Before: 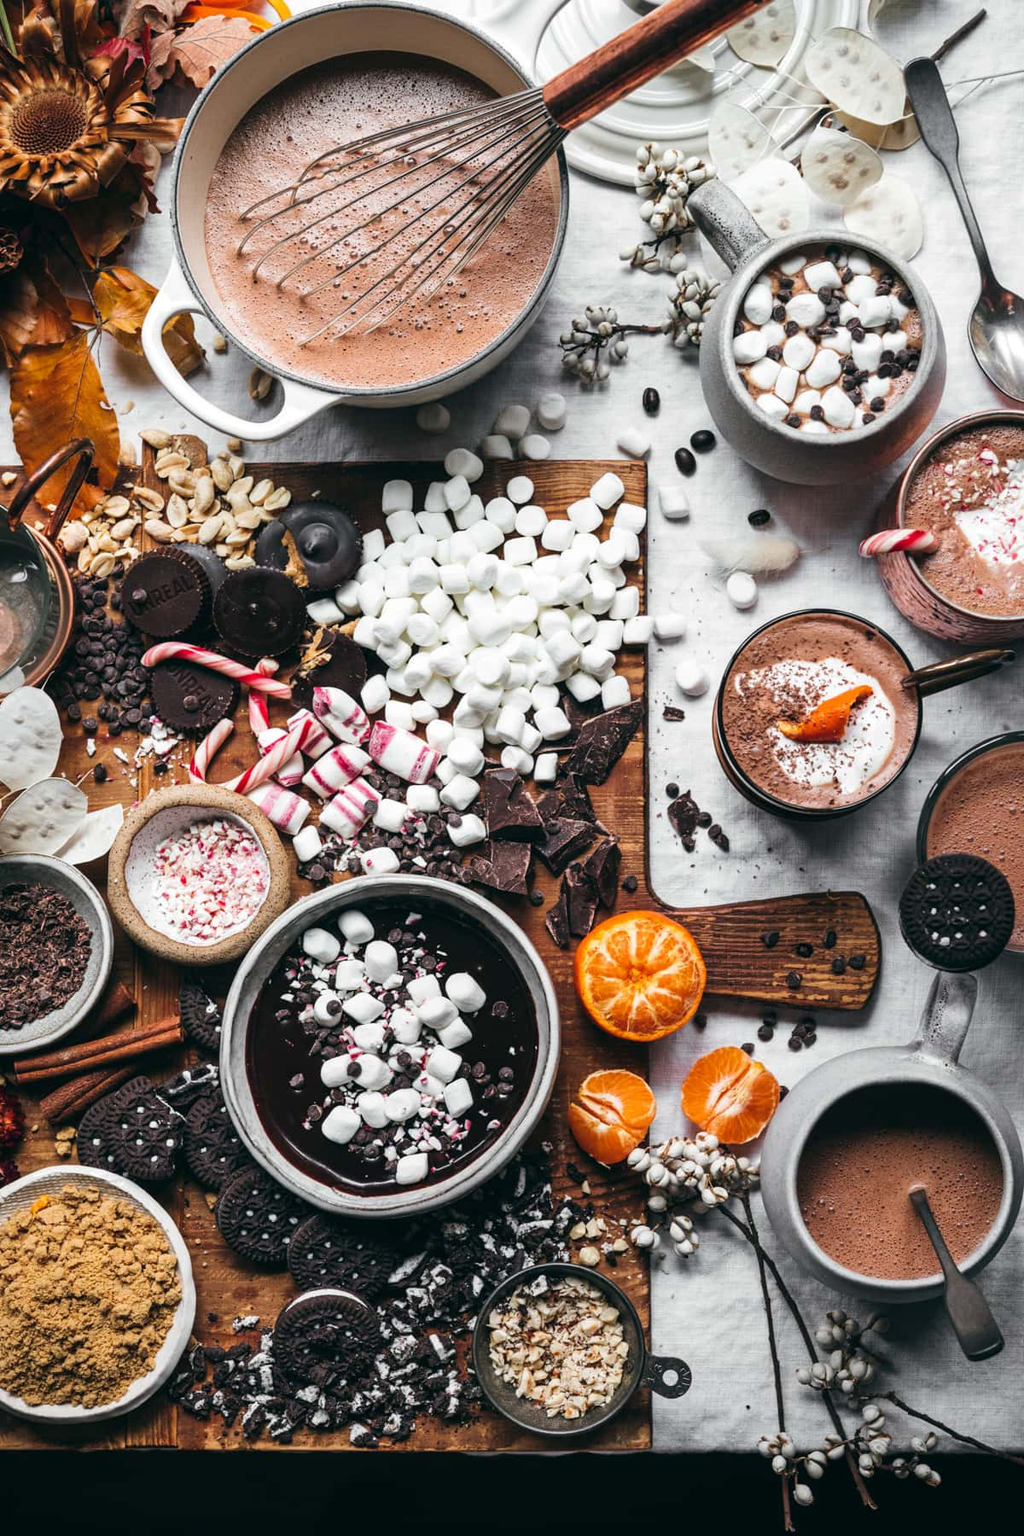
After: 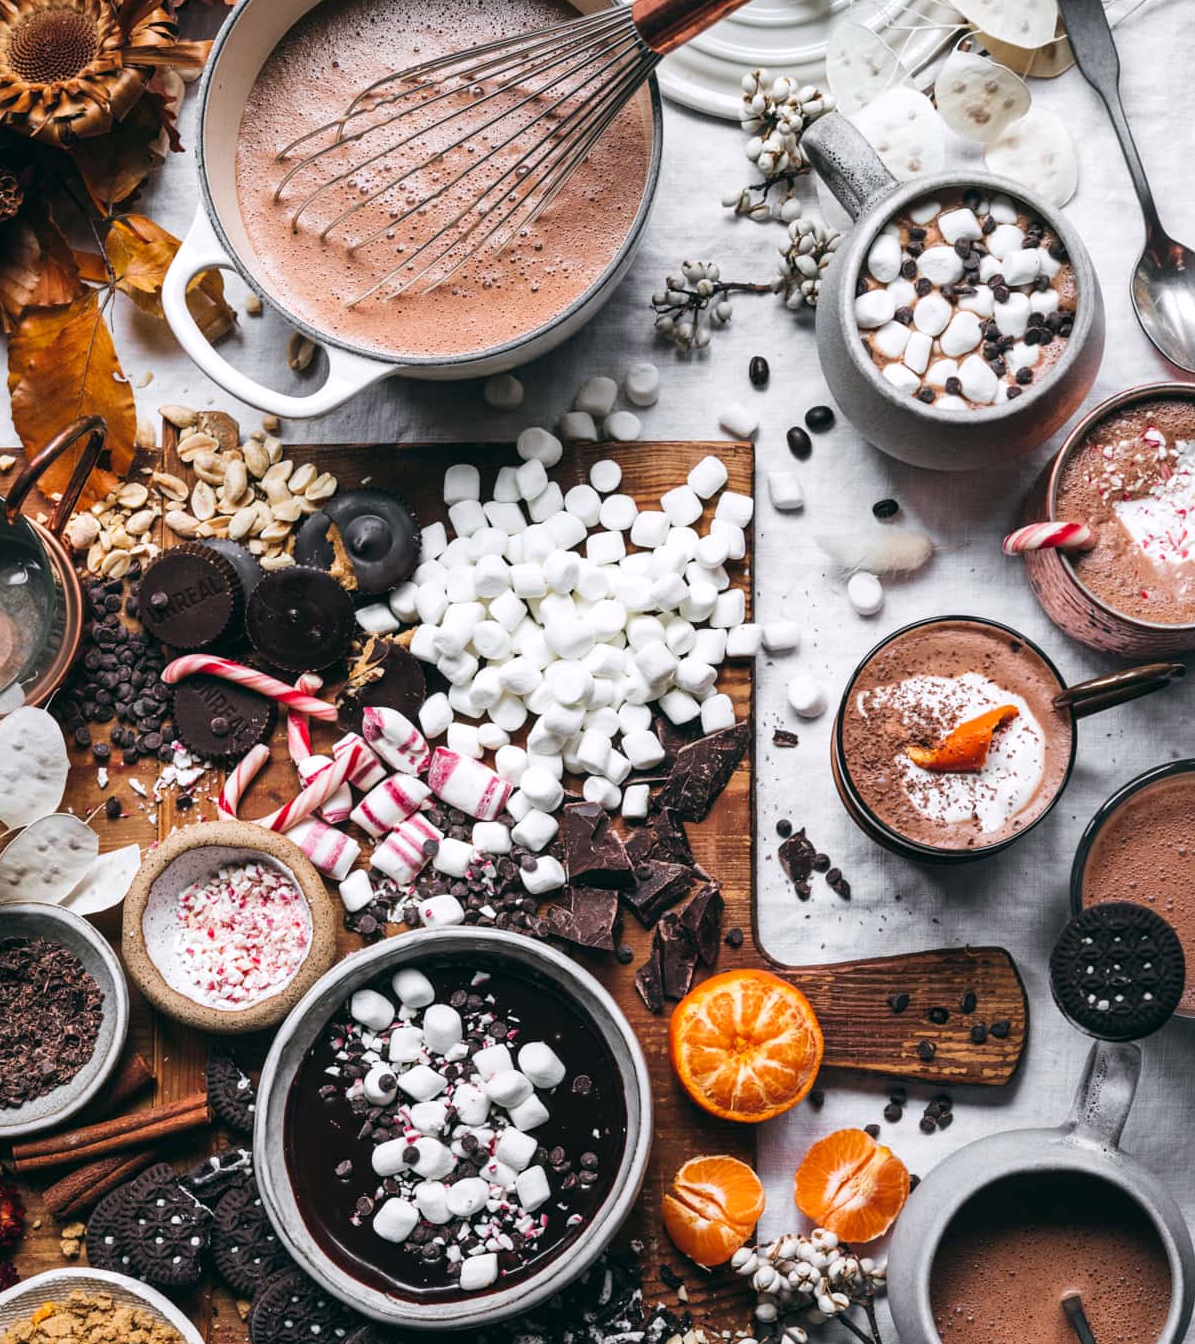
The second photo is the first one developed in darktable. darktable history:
white balance: red 1.009, blue 1.027
crop: left 0.387%, top 5.469%, bottom 19.809%
